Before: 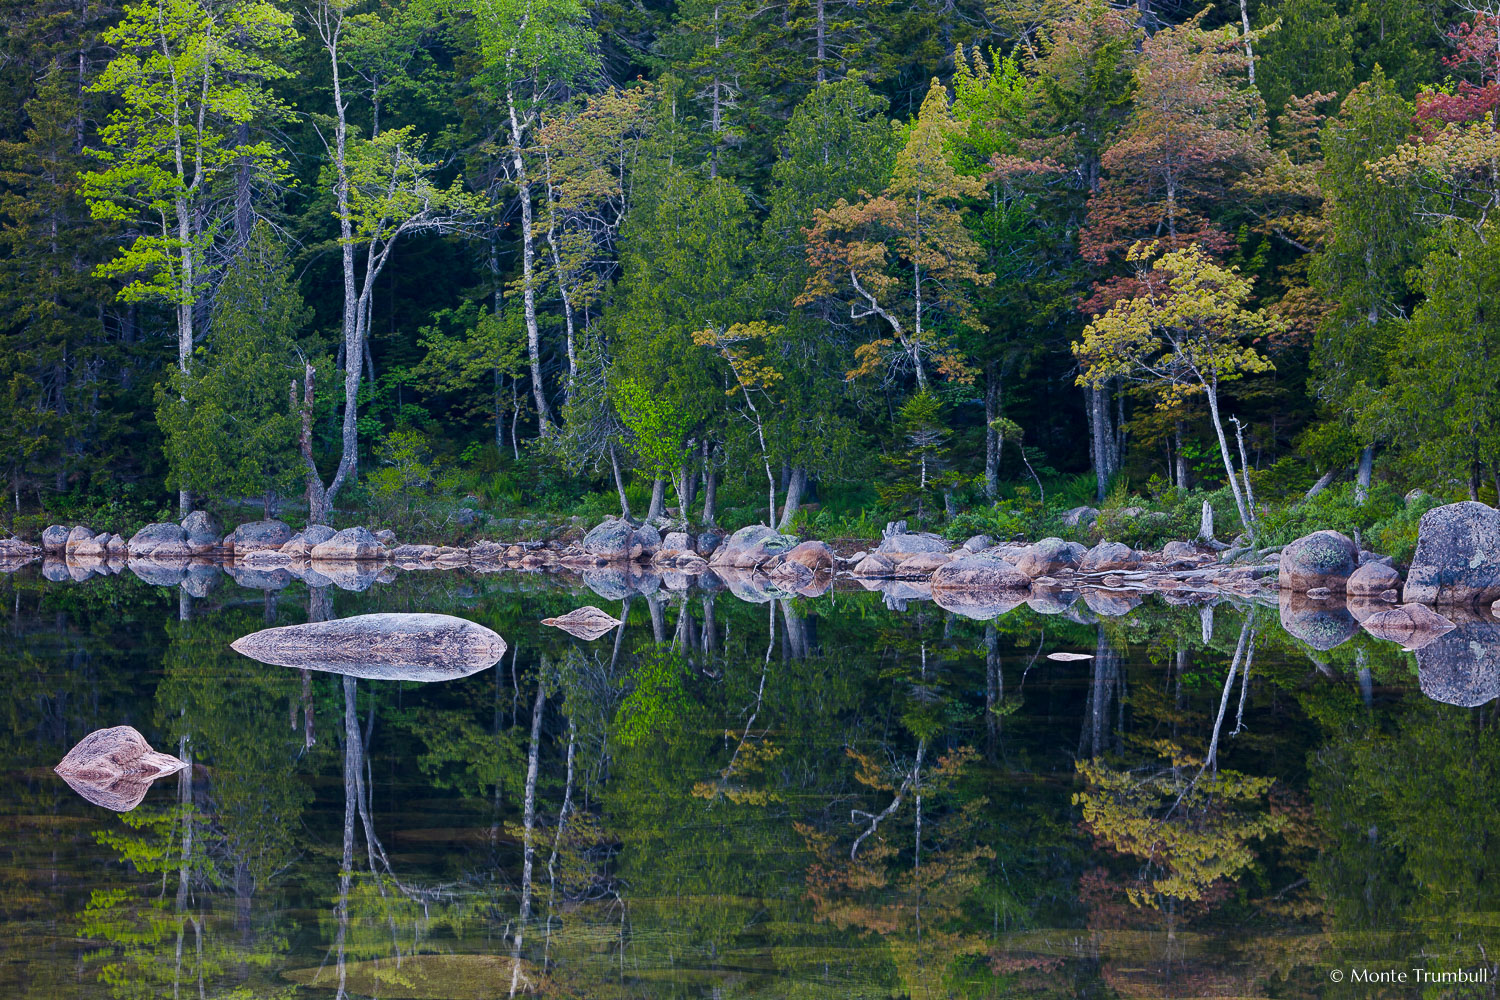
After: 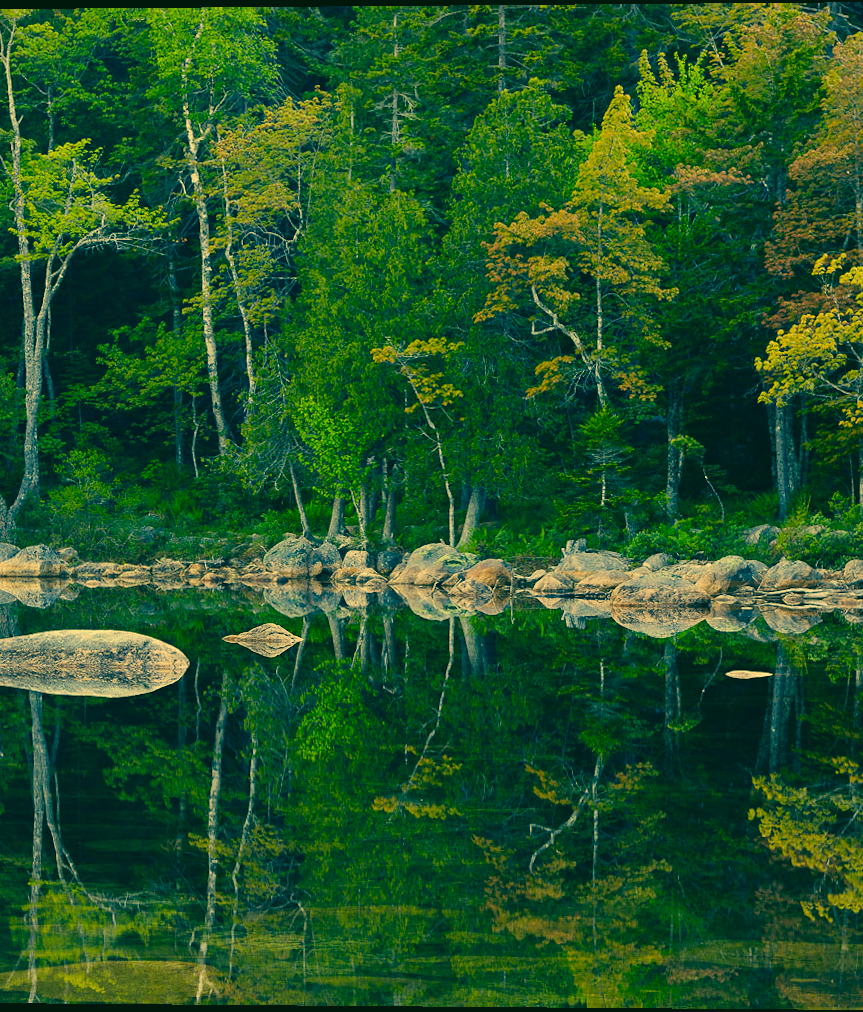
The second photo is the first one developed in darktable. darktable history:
color correction: highlights a* 1.83, highlights b* 34.02, shadows a* -36.68, shadows b* -5.48
rotate and perspective: lens shift (vertical) 0.048, lens shift (horizontal) -0.024, automatic cropping off
white balance: red 1.123, blue 0.83
crop: left 21.496%, right 22.254%
